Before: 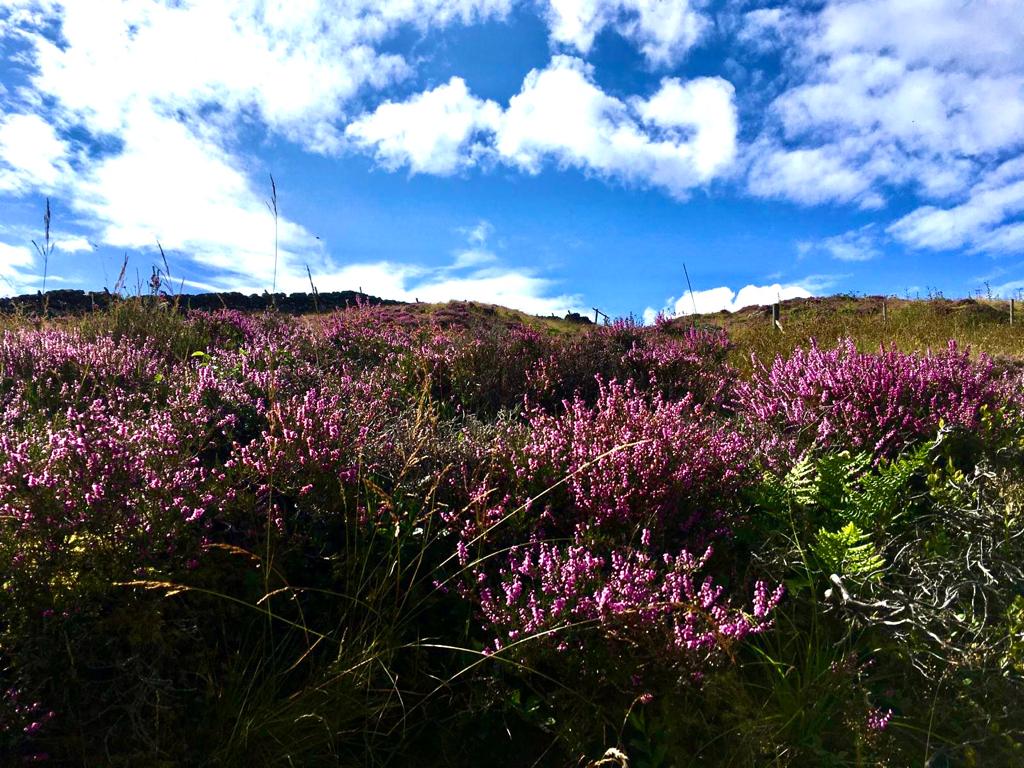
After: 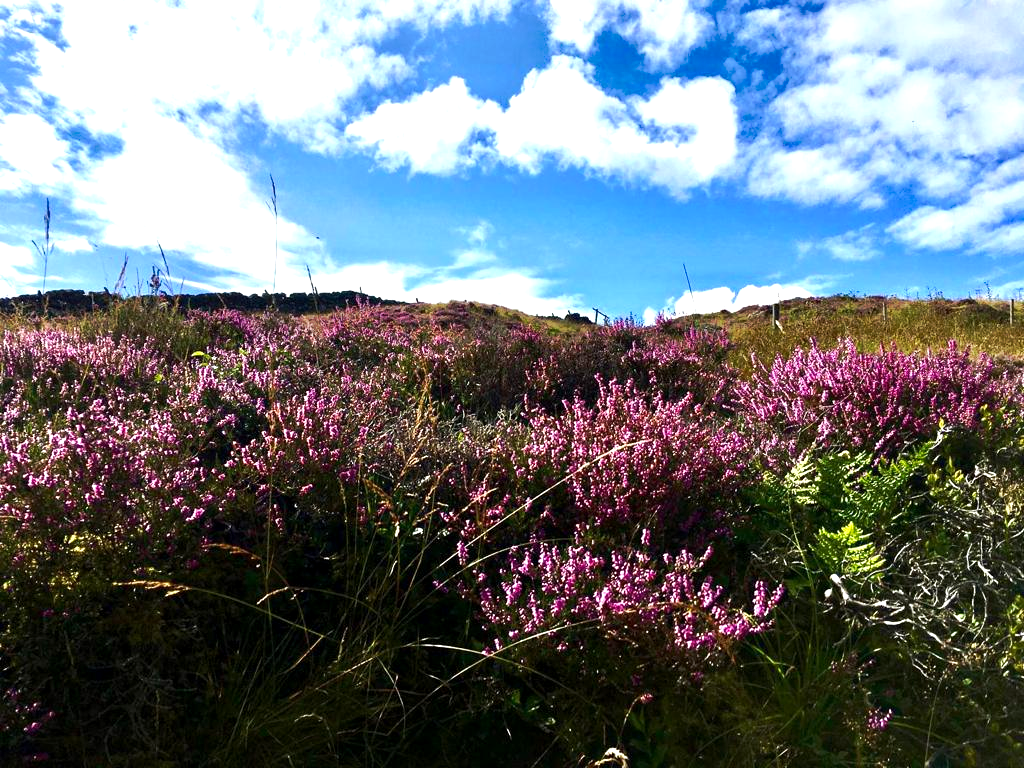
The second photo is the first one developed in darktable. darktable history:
exposure: black level correction 0.001, exposure 0.5 EV, compensate exposure bias true, compensate highlight preservation false
tone curve: curves: ch0 [(0, 0) (0.003, 0.003) (0.011, 0.011) (0.025, 0.024) (0.044, 0.042) (0.069, 0.066) (0.1, 0.095) (0.136, 0.129) (0.177, 0.169) (0.224, 0.214) (0.277, 0.264) (0.335, 0.319) (0.399, 0.38) (0.468, 0.446) (0.543, 0.558) (0.623, 0.636) (0.709, 0.719) (0.801, 0.807) (0.898, 0.901) (1, 1)], preserve colors none
